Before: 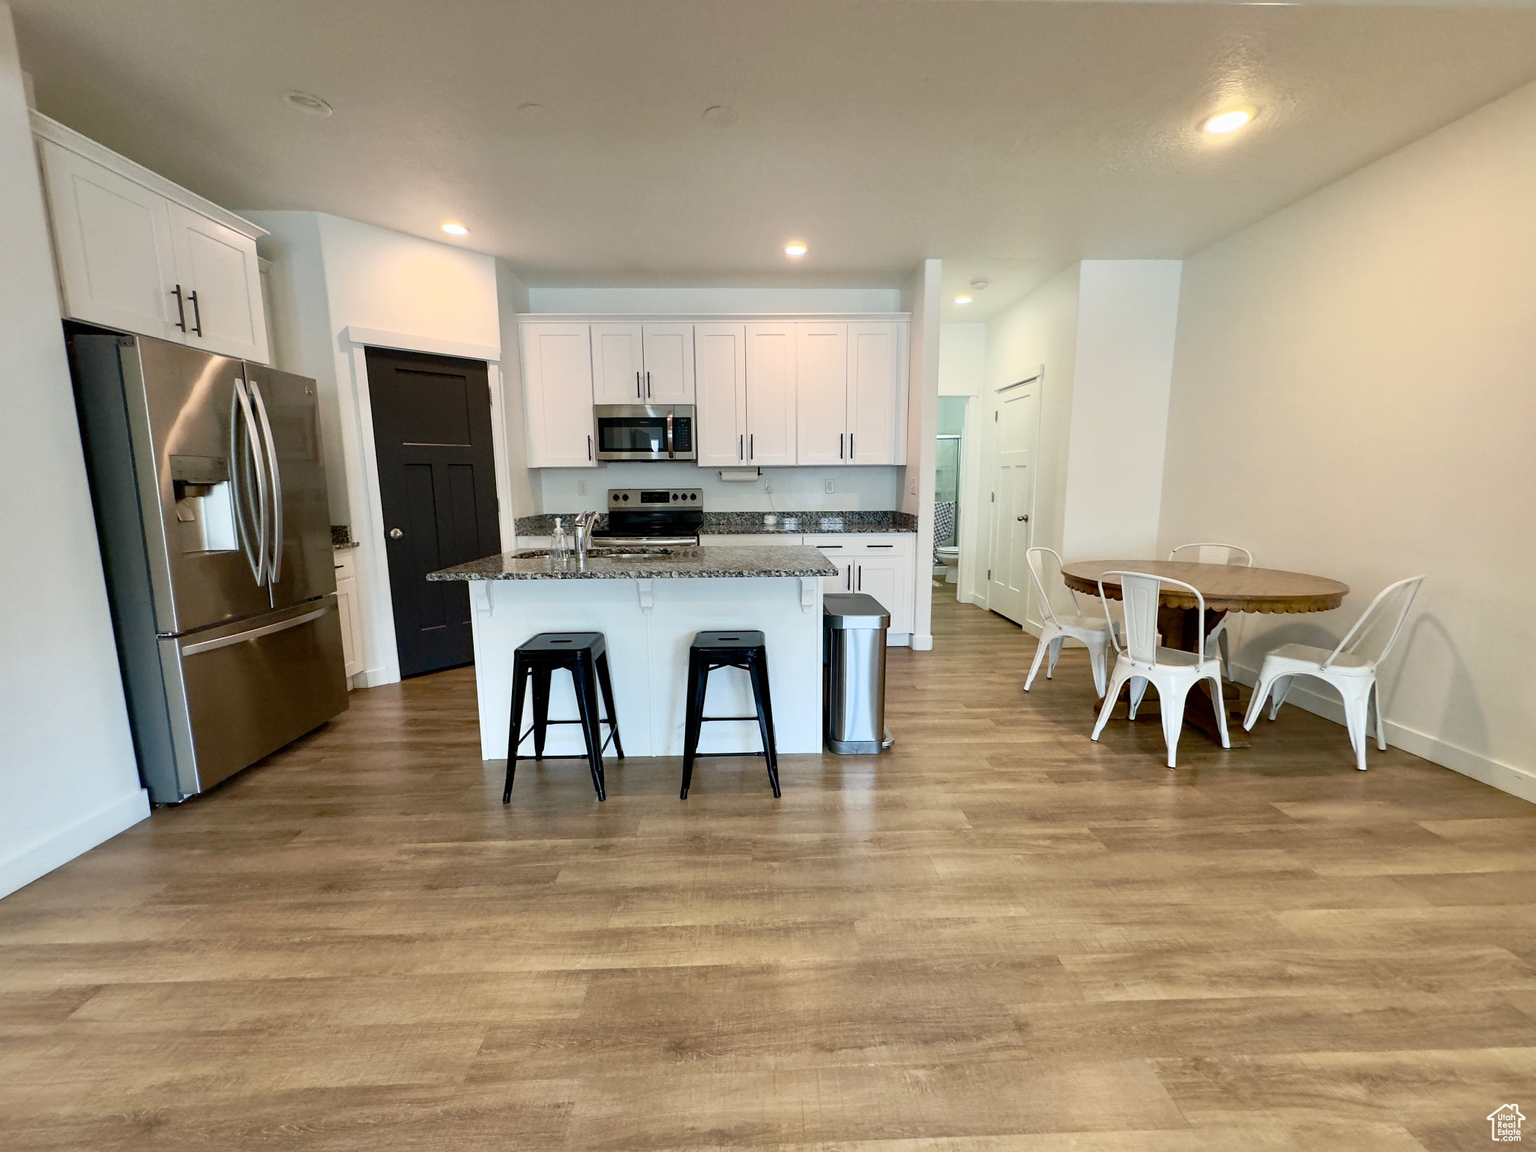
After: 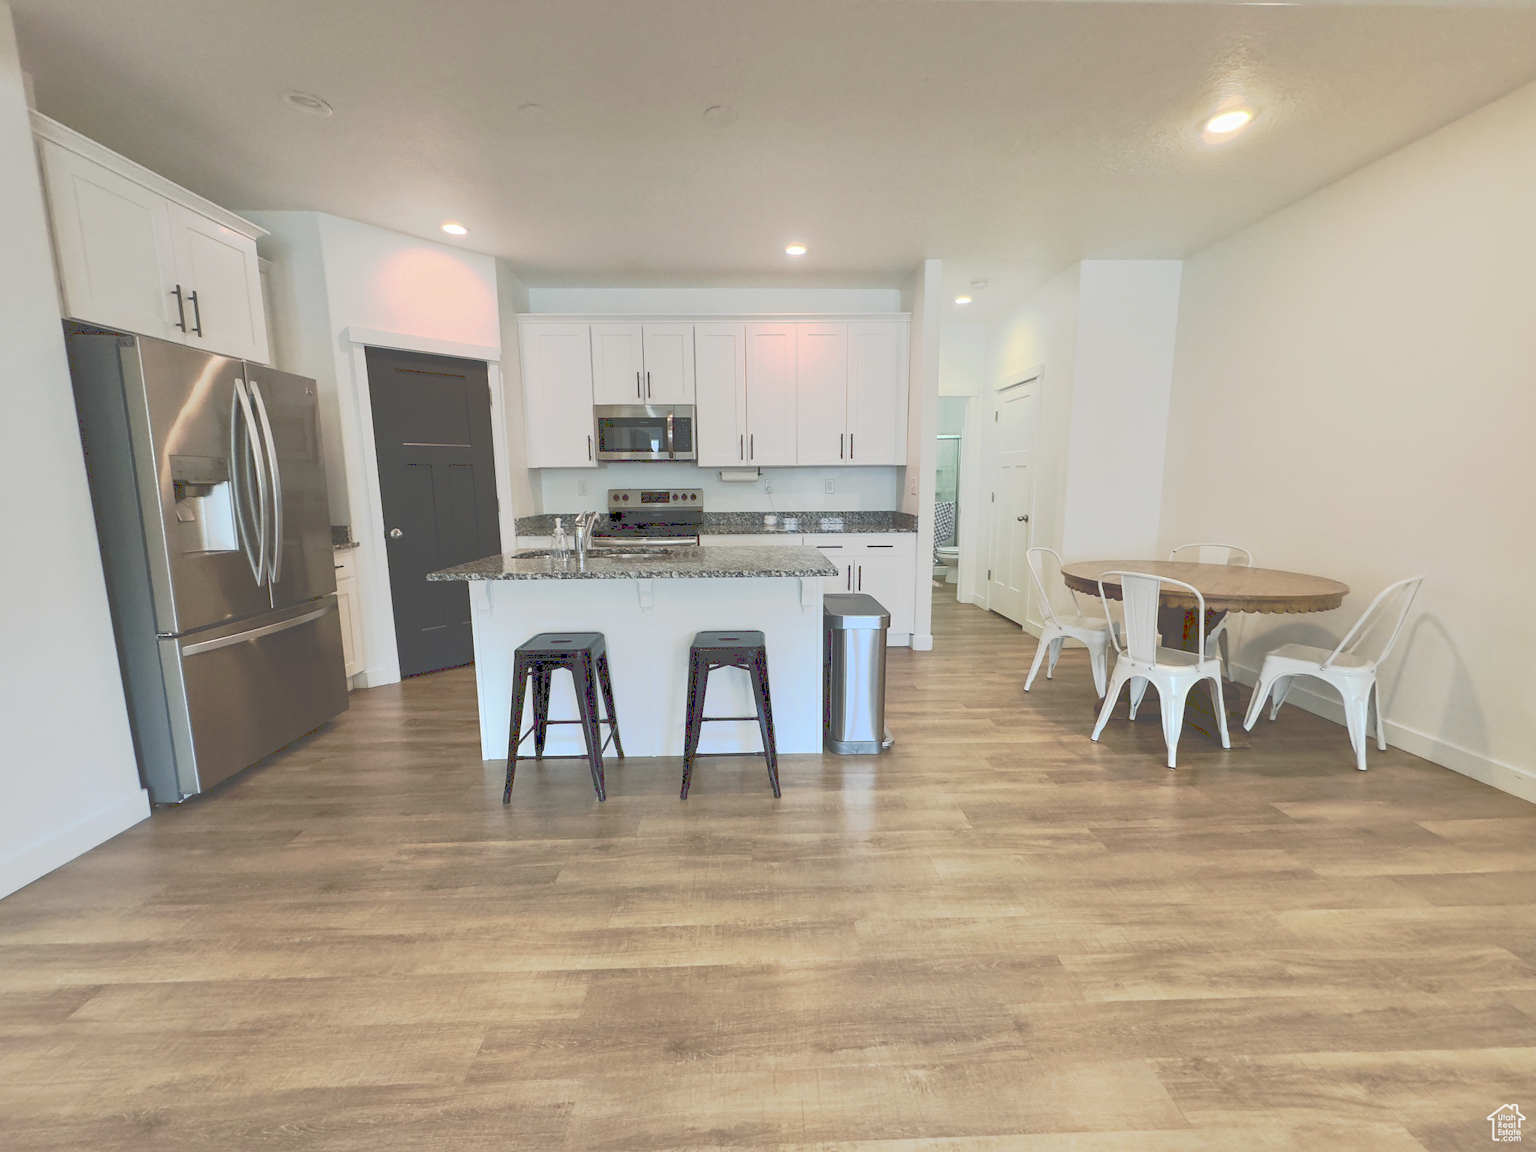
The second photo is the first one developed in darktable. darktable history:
tone curve: curves: ch0 [(0, 0) (0.003, 0.313) (0.011, 0.317) (0.025, 0.317) (0.044, 0.322) (0.069, 0.327) (0.1, 0.335) (0.136, 0.347) (0.177, 0.364) (0.224, 0.384) (0.277, 0.421) (0.335, 0.459) (0.399, 0.501) (0.468, 0.554) (0.543, 0.611) (0.623, 0.679) (0.709, 0.751) (0.801, 0.804) (0.898, 0.844) (1, 1)], preserve colors none
